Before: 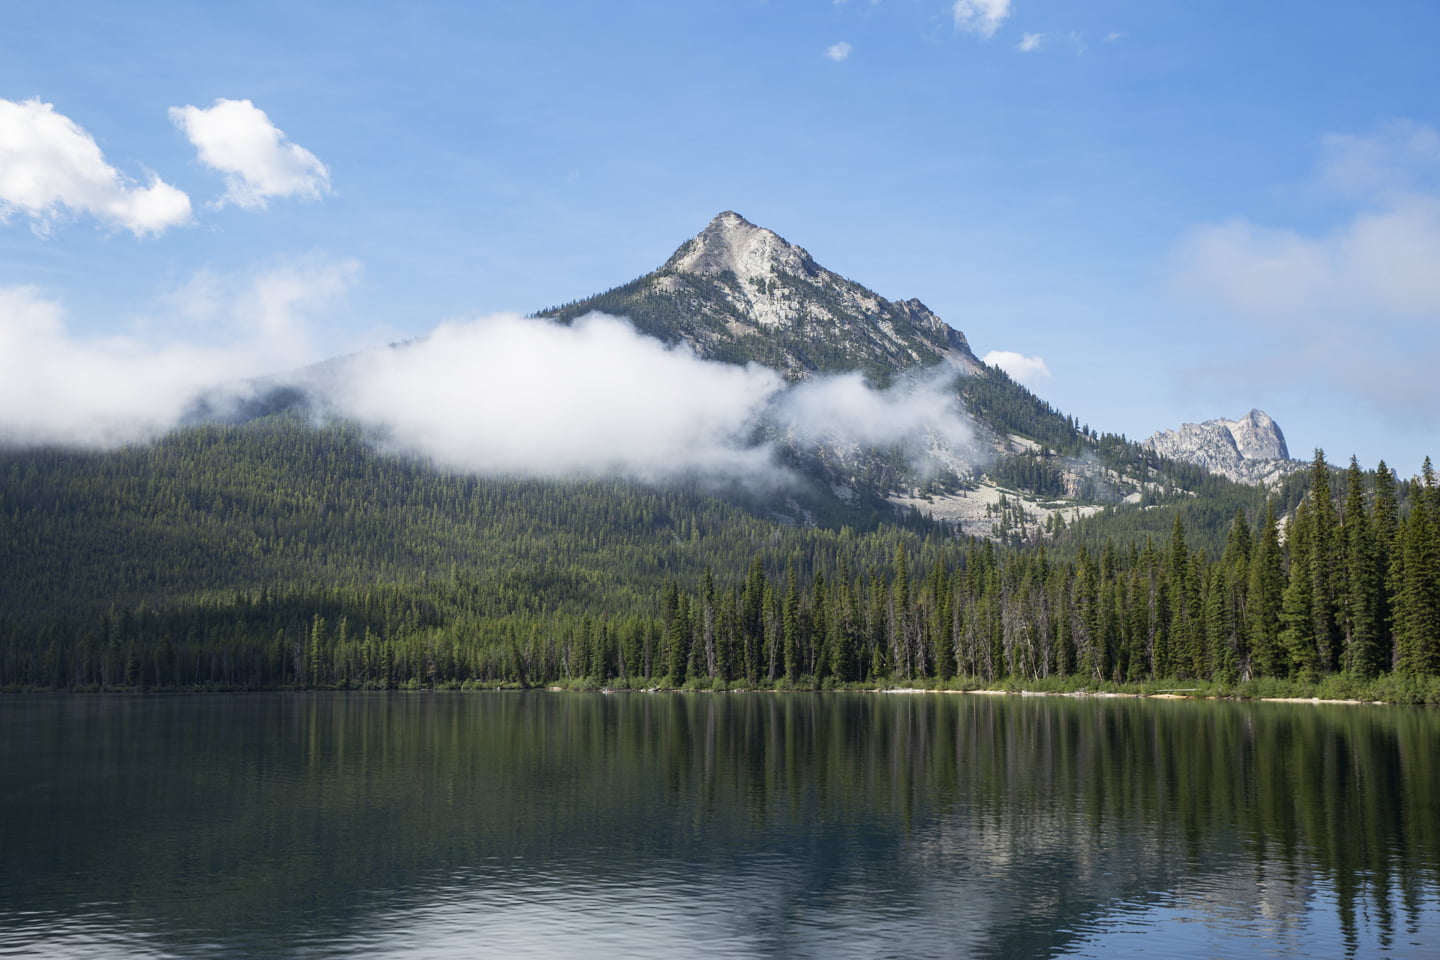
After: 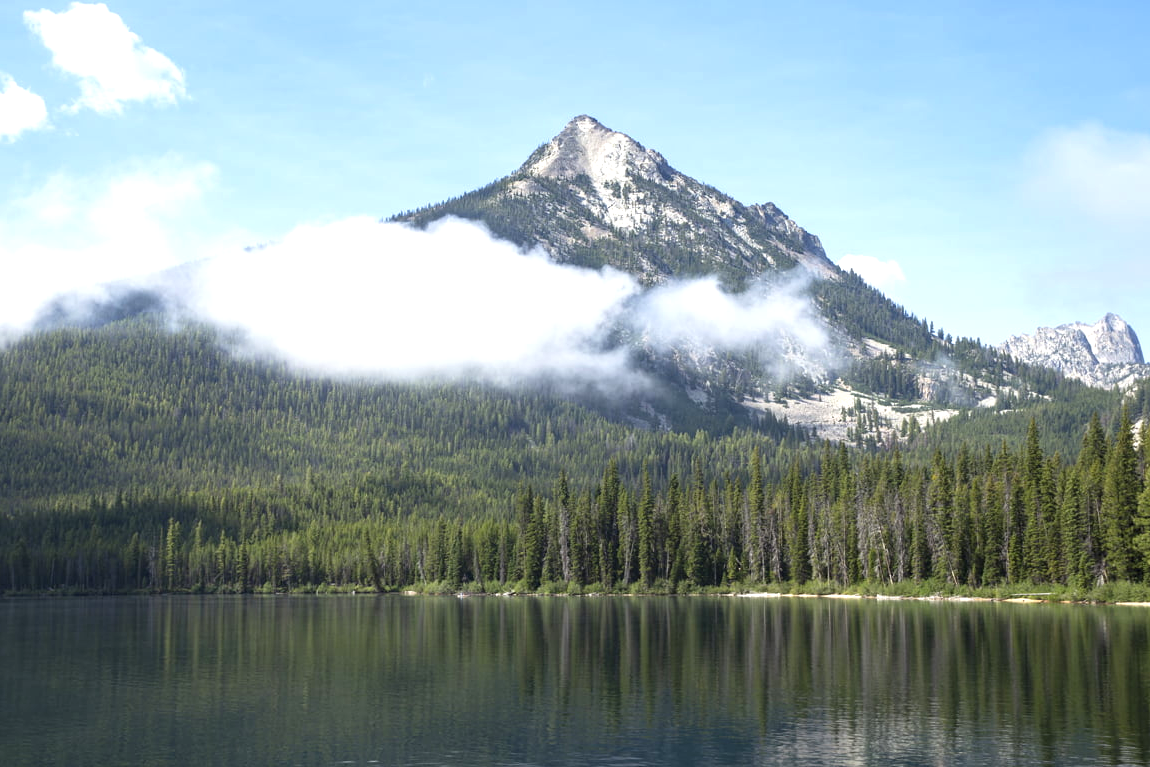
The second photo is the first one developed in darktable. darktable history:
crop and rotate: left 10.071%, top 10.071%, right 10.02%, bottom 10.02%
exposure: black level correction 0, exposure 0.7 EV, compensate exposure bias true, compensate highlight preservation false
